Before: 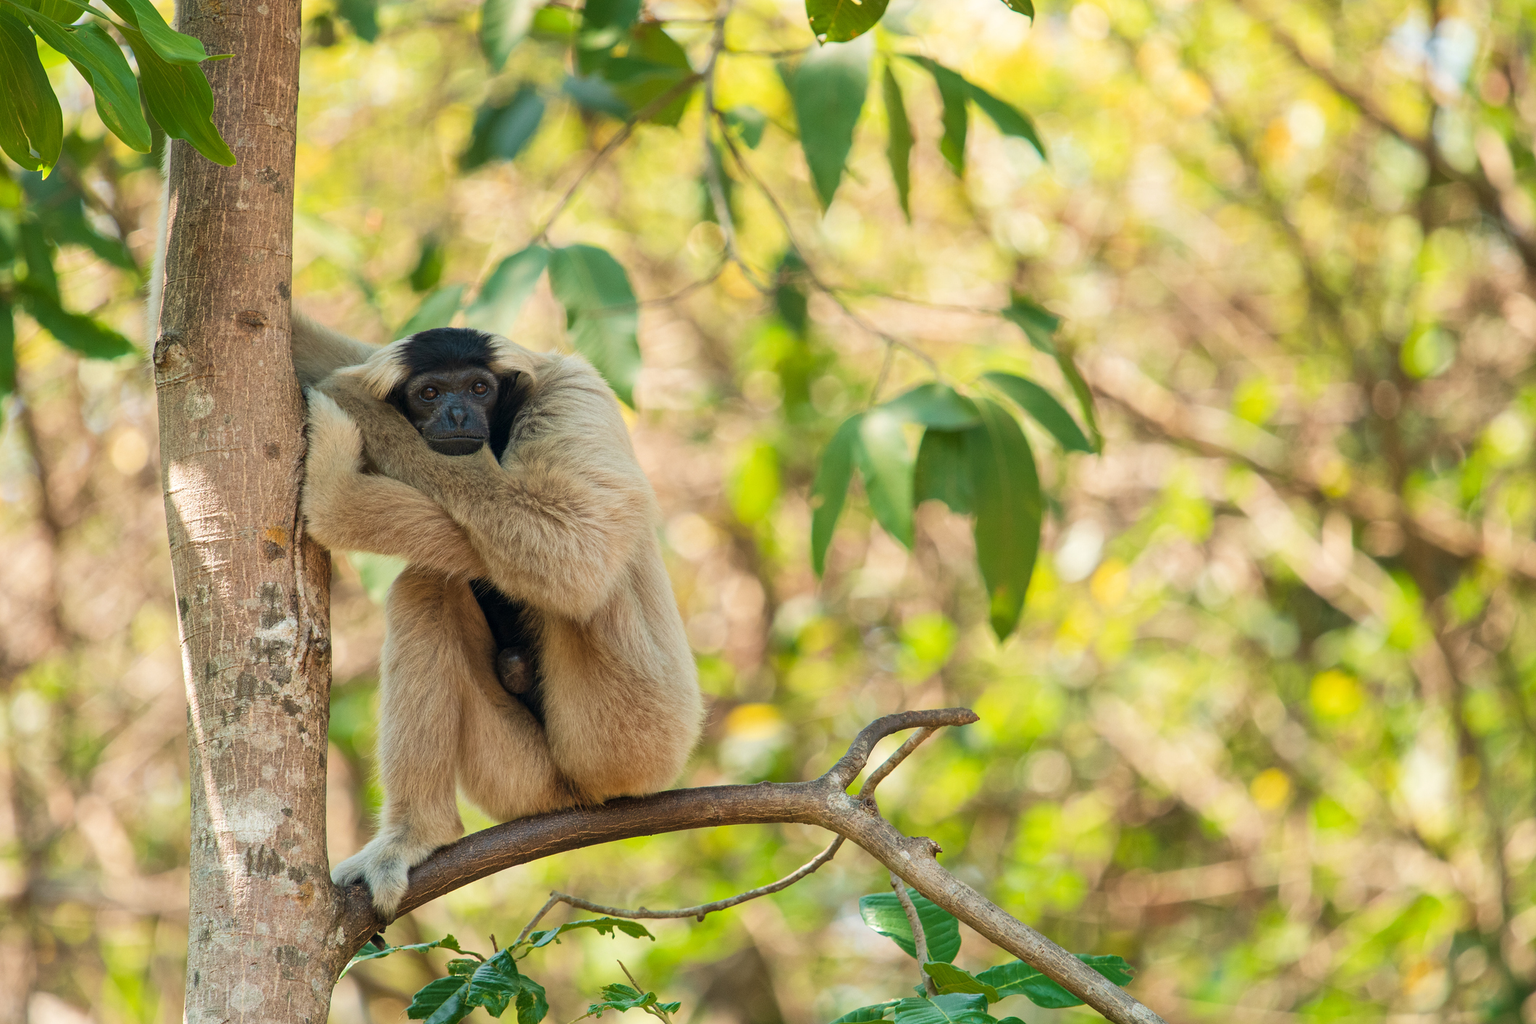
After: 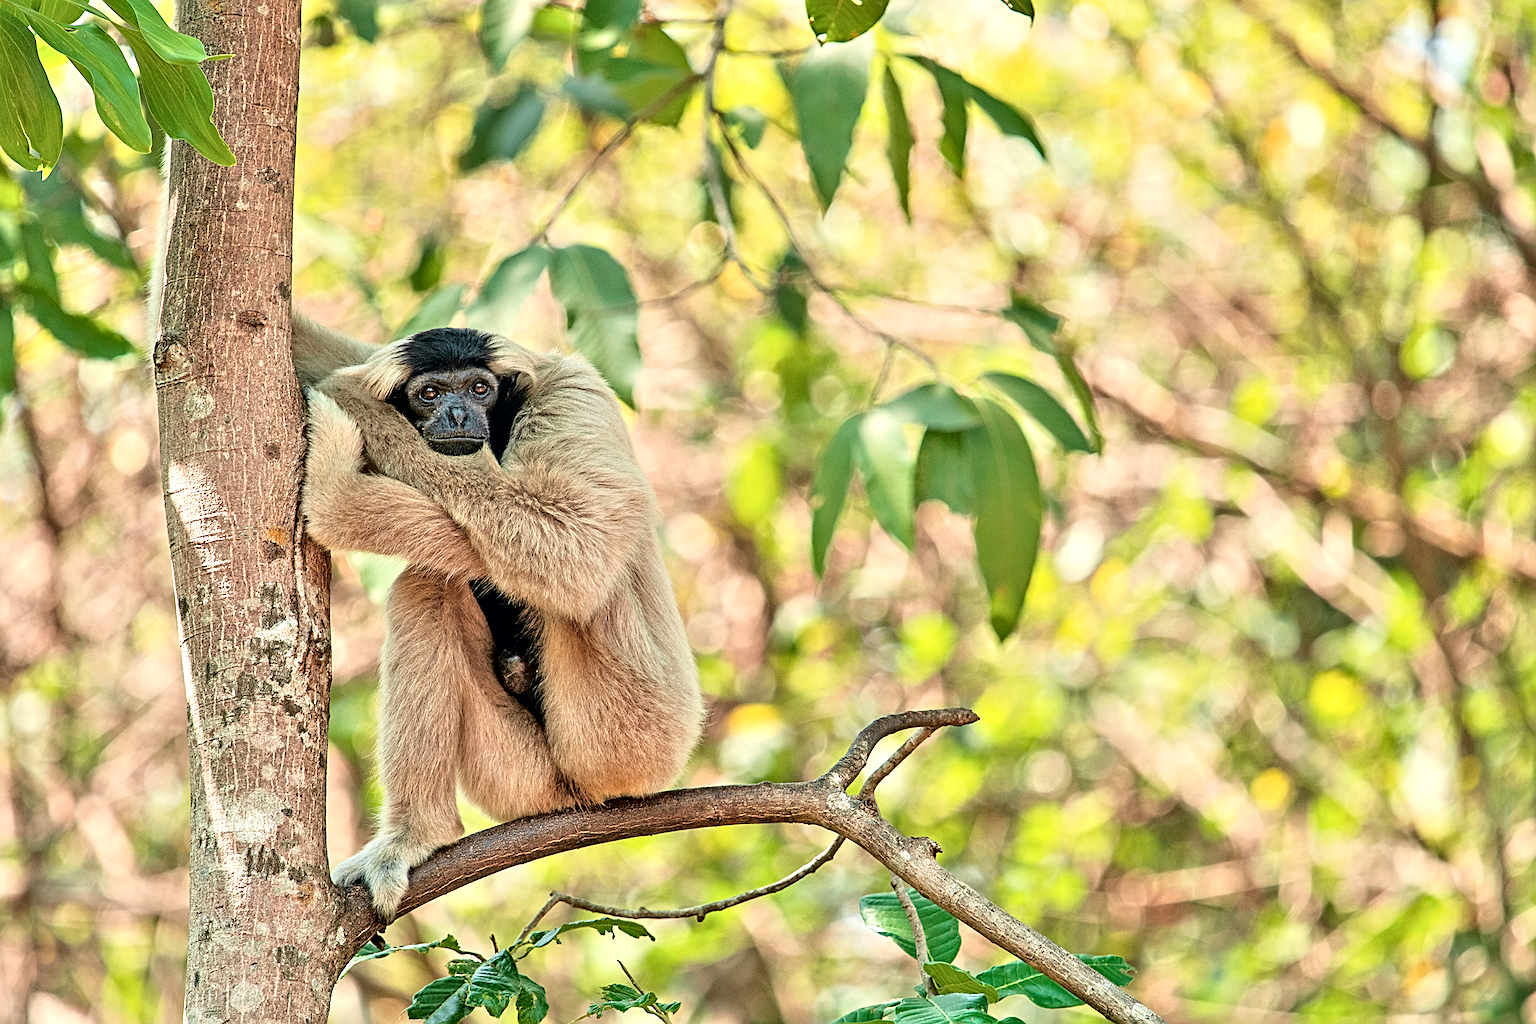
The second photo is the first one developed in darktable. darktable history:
sharpen: on, module defaults
tone curve: curves: ch0 [(0.003, 0) (0.066, 0.023) (0.149, 0.094) (0.264, 0.238) (0.395, 0.401) (0.517, 0.553) (0.716, 0.743) (0.813, 0.846) (1, 1)]; ch1 [(0, 0) (0.164, 0.115) (0.337, 0.332) (0.39, 0.398) (0.464, 0.461) (0.501, 0.5) (0.521, 0.529) (0.571, 0.588) (0.652, 0.681) (0.733, 0.749) (0.811, 0.796) (1, 1)]; ch2 [(0, 0) (0.337, 0.382) (0.464, 0.476) (0.501, 0.502) (0.527, 0.54) (0.556, 0.567) (0.6, 0.59) (0.687, 0.675) (1, 1)], color space Lab, independent channels, preserve colors none
contrast equalizer: octaves 7, y [[0.5, 0.542, 0.583, 0.625, 0.667, 0.708], [0.5 ×6], [0.5 ×6], [0 ×6], [0 ×6]]
tone equalizer: -7 EV 0.15 EV, -6 EV 0.6 EV, -5 EV 1.15 EV, -4 EV 1.33 EV, -3 EV 1.15 EV, -2 EV 0.6 EV, -1 EV 0.15 EV, mask exposure compensation -0.5 EV
